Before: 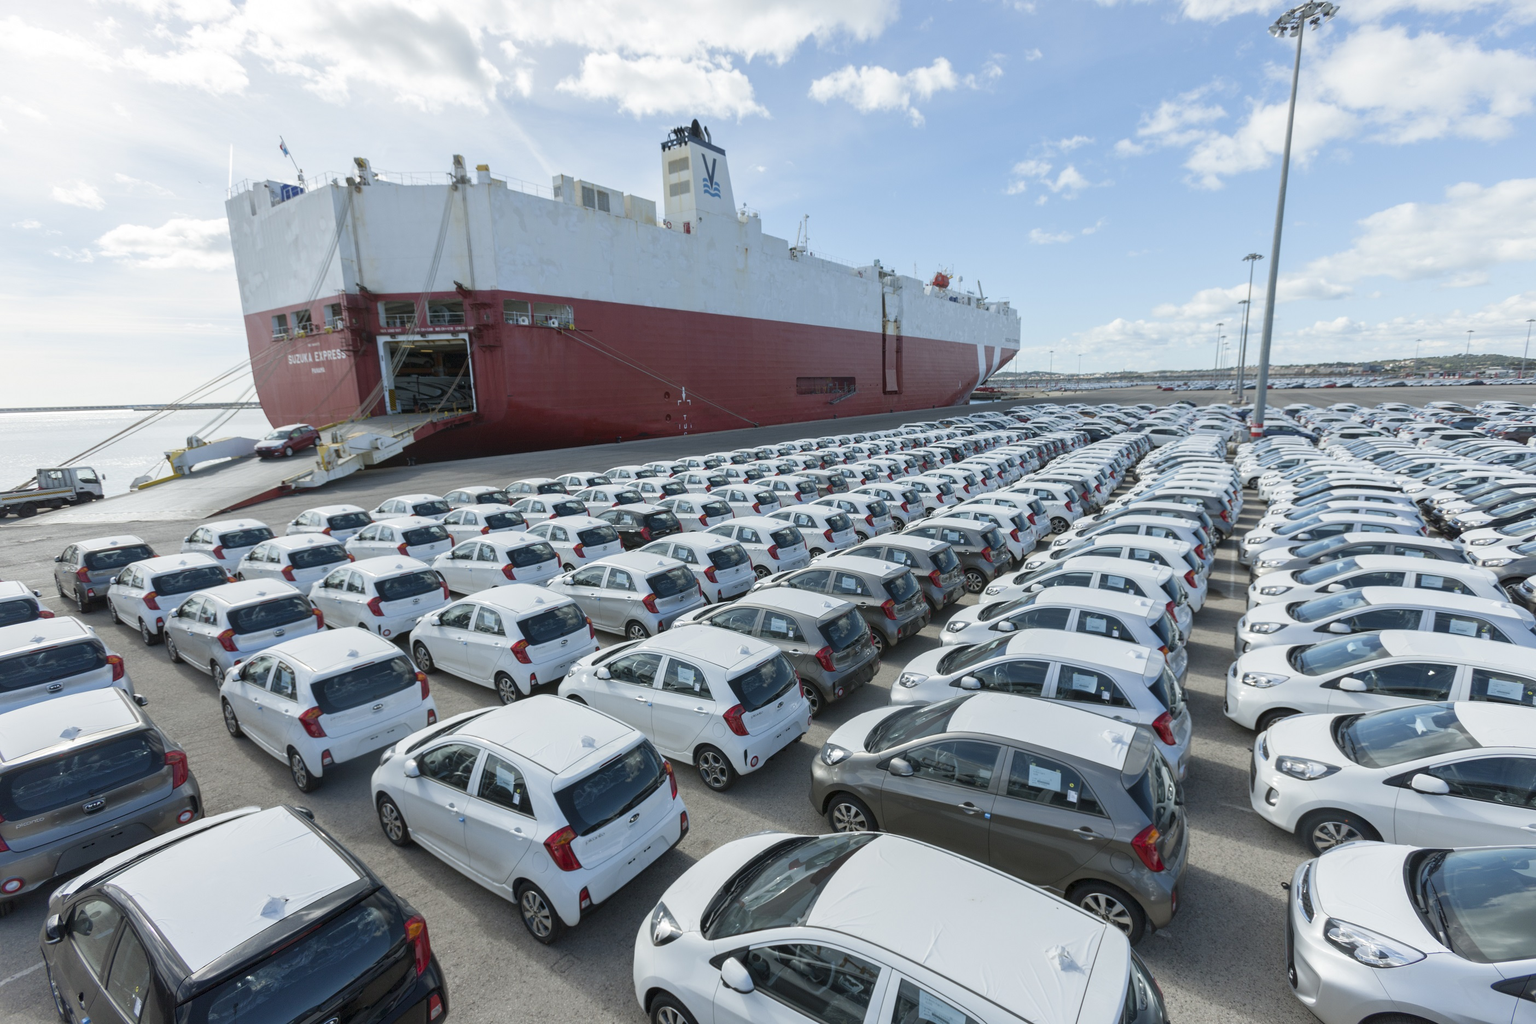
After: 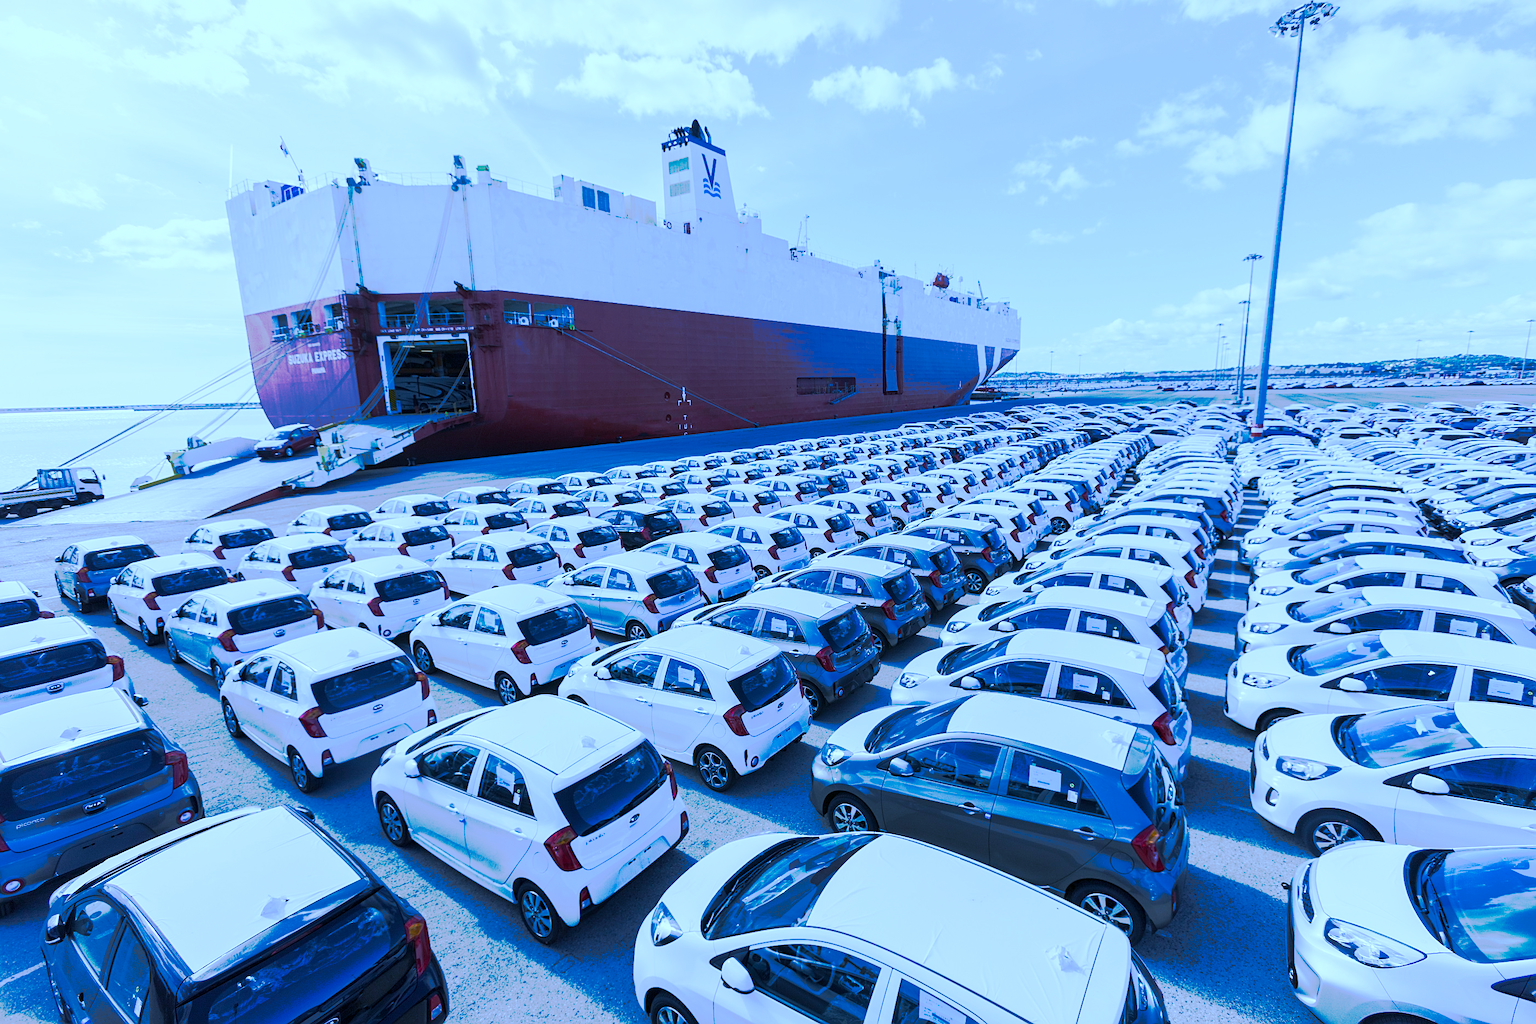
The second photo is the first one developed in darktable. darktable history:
white balance: red 0.766, blue 1.537
sharpen: on, module defaults
tone curve: curves: ch0 [(0, 0) (0.003, 0.003) (0.011, 0.01) (0.025, 0.023) (0.044, 0.042) (0.069, 0.065) (0.1, 0.094) (0.136, 0.128) (0.177, 0.167) (0.224, 0.211) (0.277, 0.261) (0.335, 0.316) (0.399, 0.376) (0.468, 0.441) (0.543, 0.685) (0.623, 0.741) (0.709, 0.8) (0.801, 0.863) (0.898, 0.929) (1, 1)], preserve colors none
